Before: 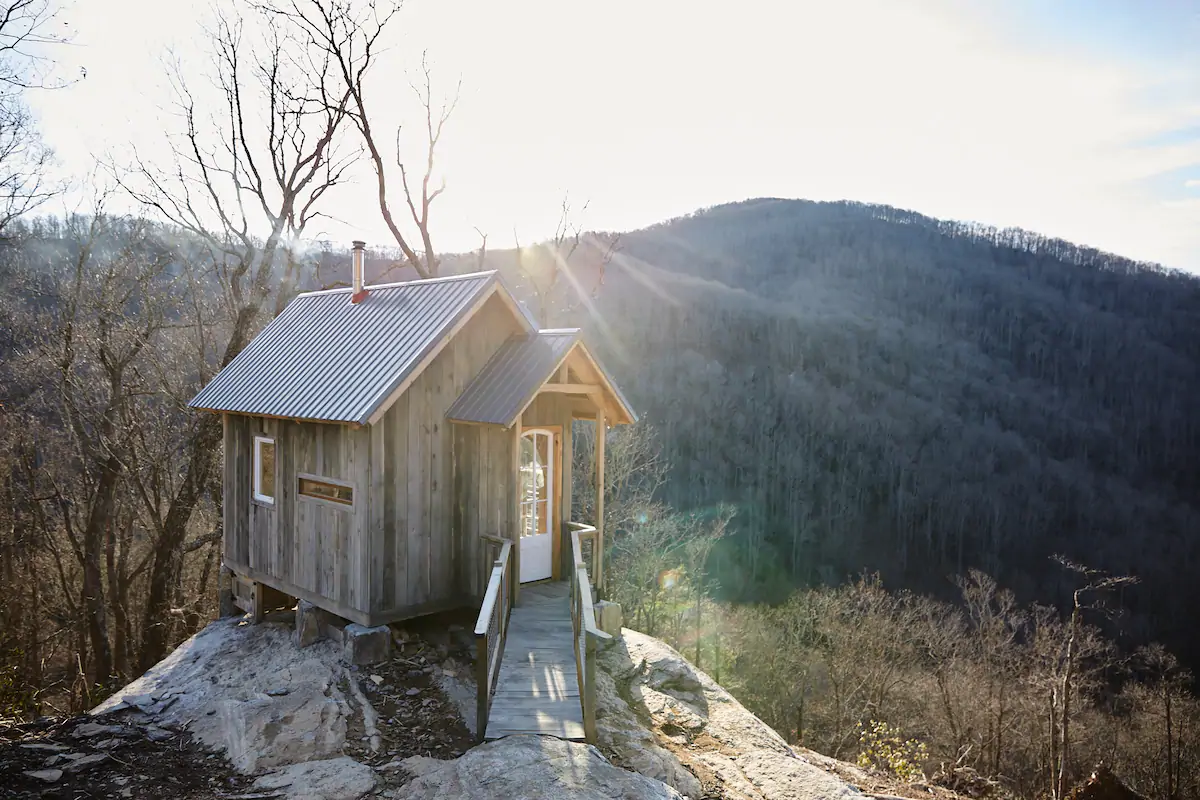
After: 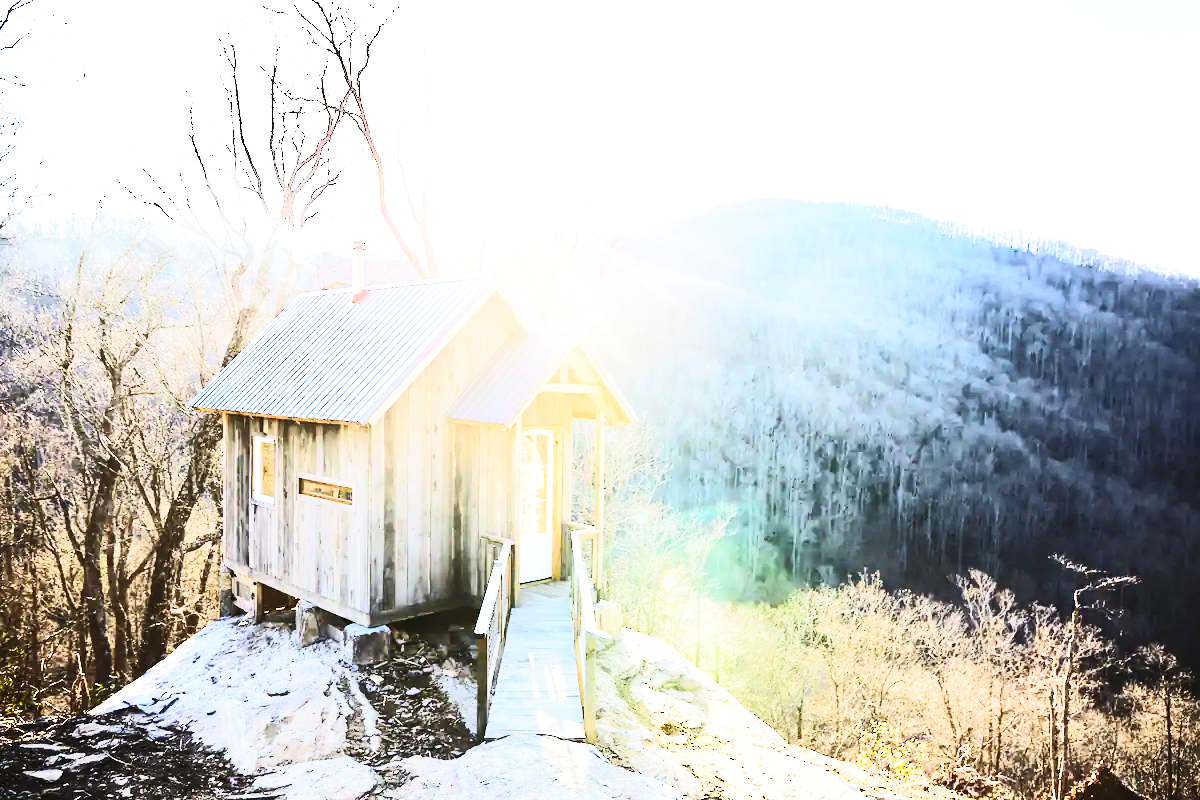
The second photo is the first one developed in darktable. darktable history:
base curve: curves: ch0 [(0, 0) (0.028, 0.03) (0.121, 0.232) (0.46, 0.748) (0.859, 0.968) (1, 1)], preserve colors none
tone curve: curves: ch0 [(0, 0) (0.427, 0.375) (0.616, 0.801) (1, 1)], color space Lab, linked channels, preserve colors none
exposure: black level correction 0, exposure 1.2 EV, compensate highlight preservation false
